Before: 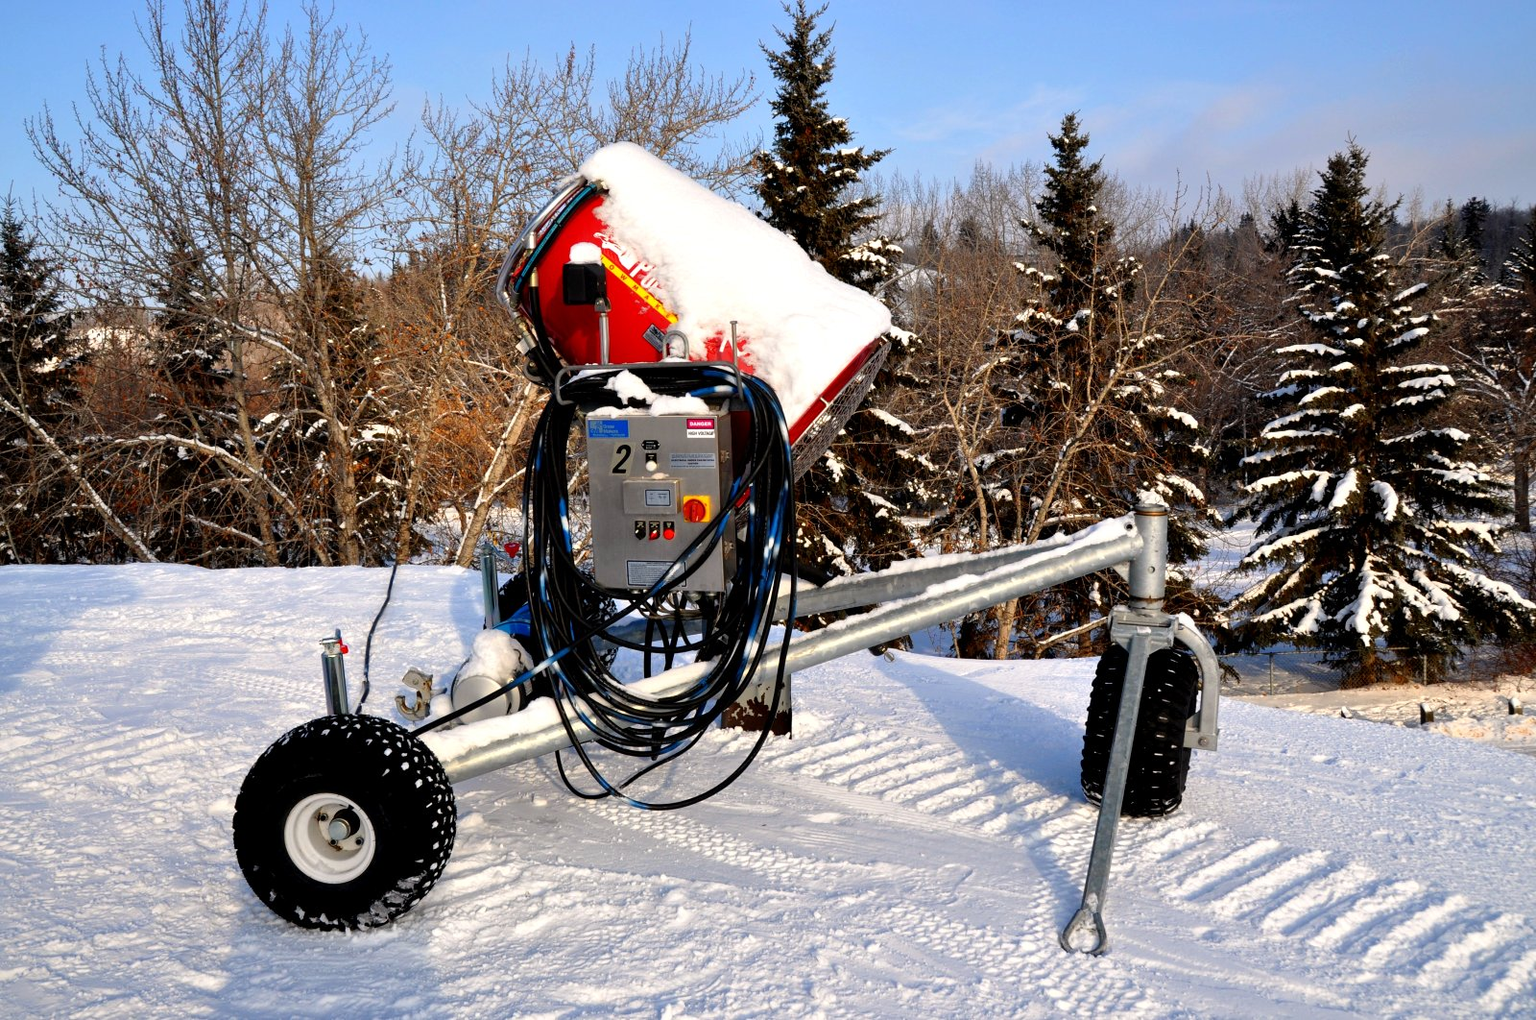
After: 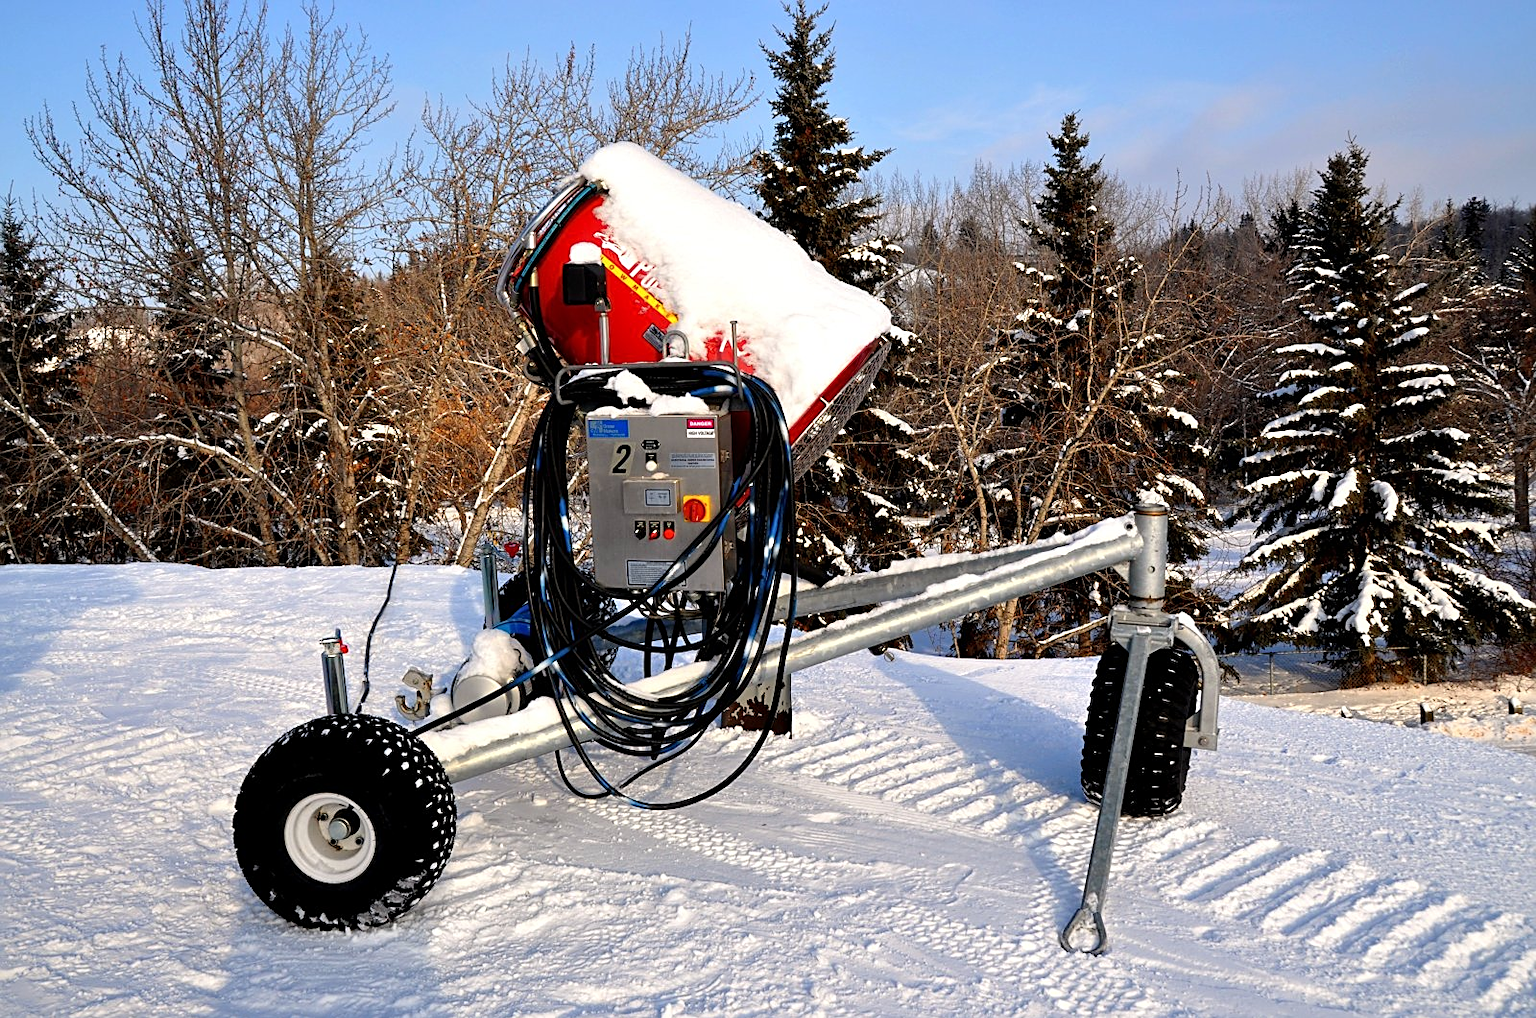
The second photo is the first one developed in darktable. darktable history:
sharpen: on, module defaults
crop: bottom 0.071%
